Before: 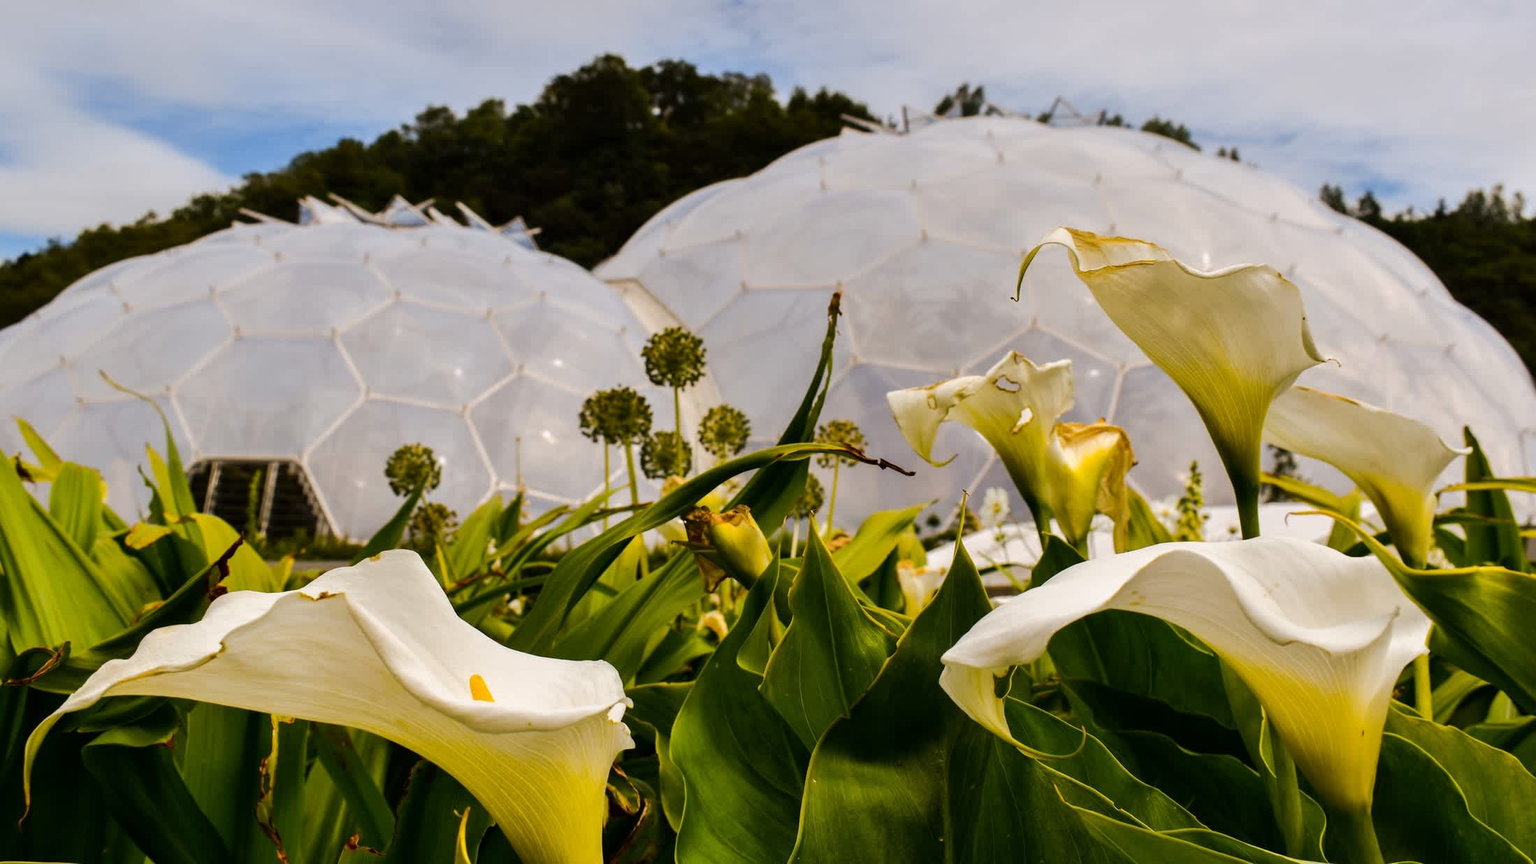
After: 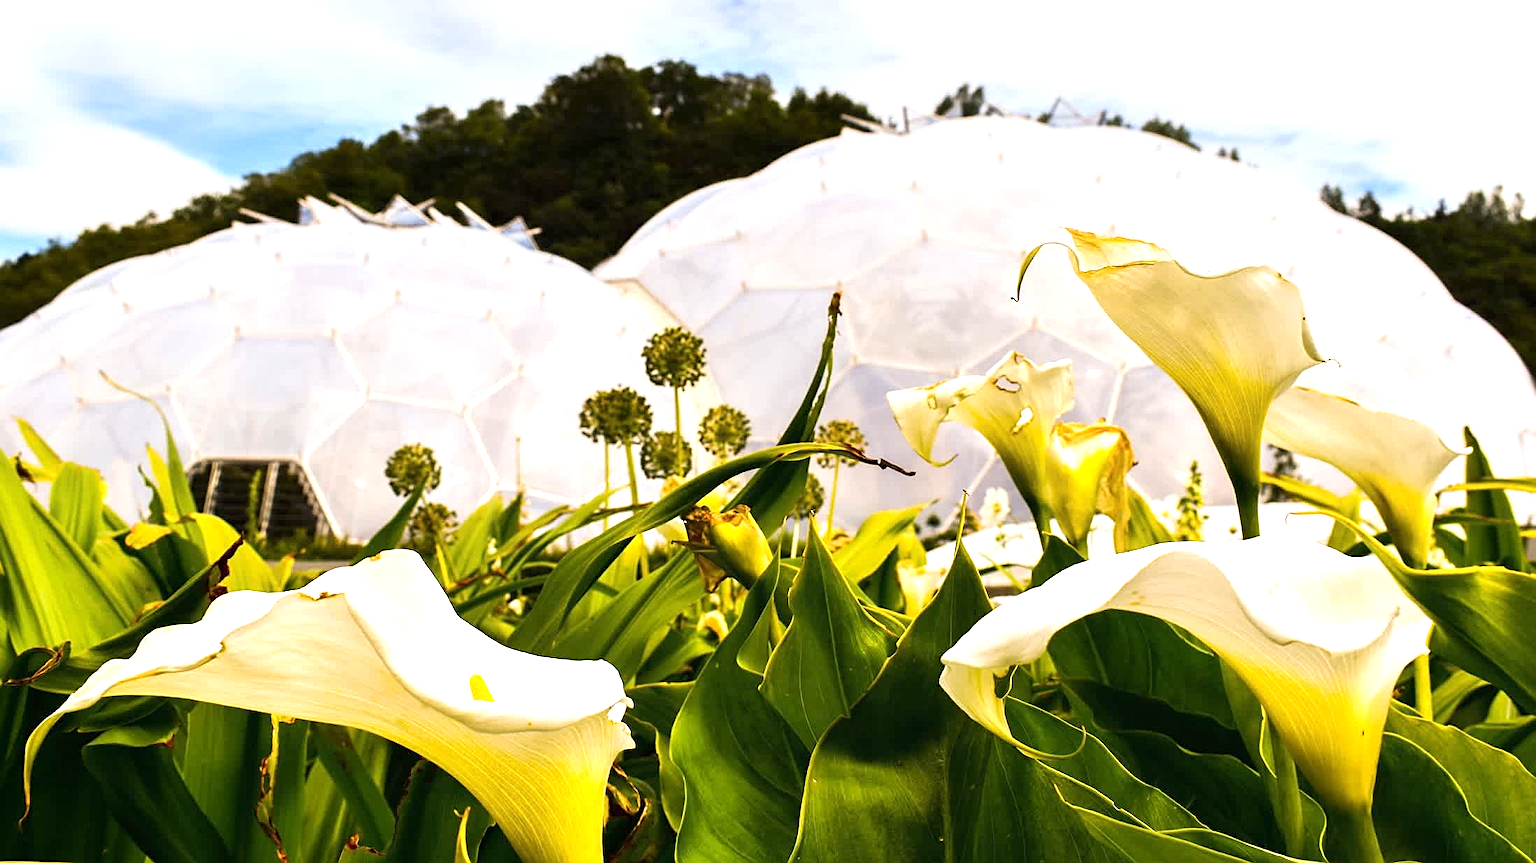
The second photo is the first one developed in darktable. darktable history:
exposure: exposure 1.089 EV, compensate highlight preservation false
local contrast: mode bilateral grid, contrast 99, coarseness 100, detail 90%, midtone range 0.2
sharpen: on, module defaults
